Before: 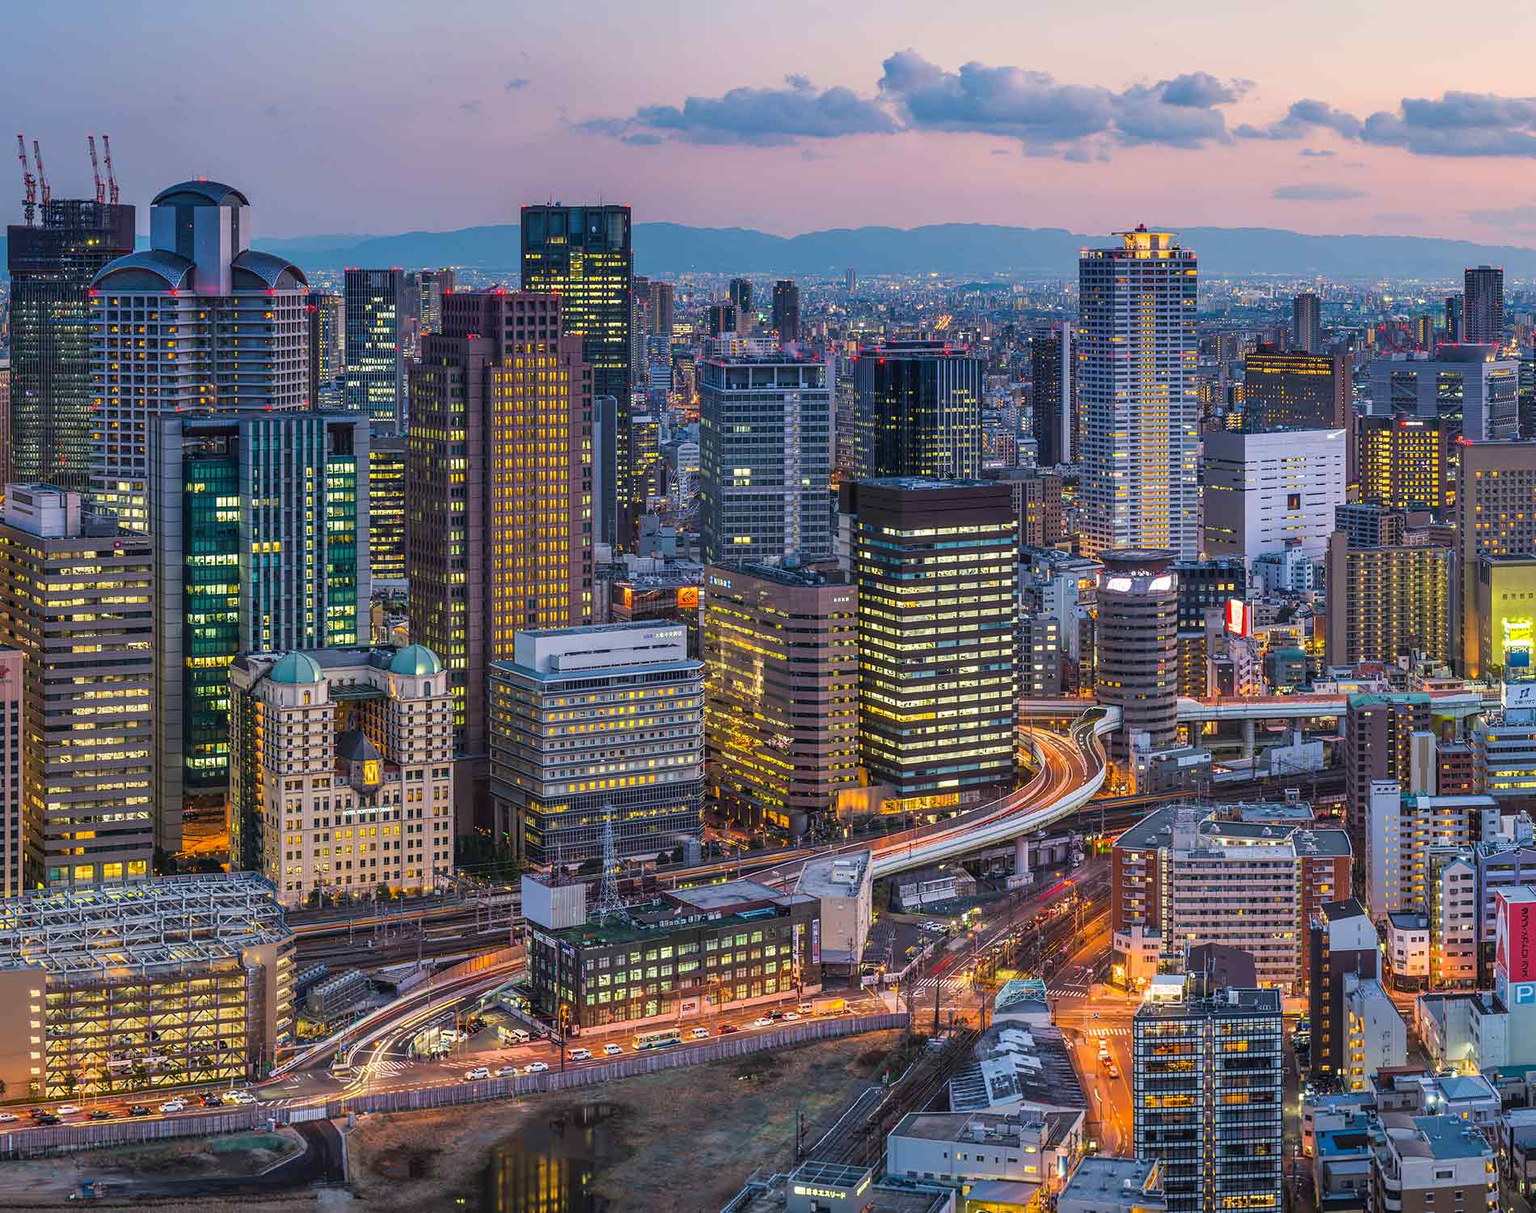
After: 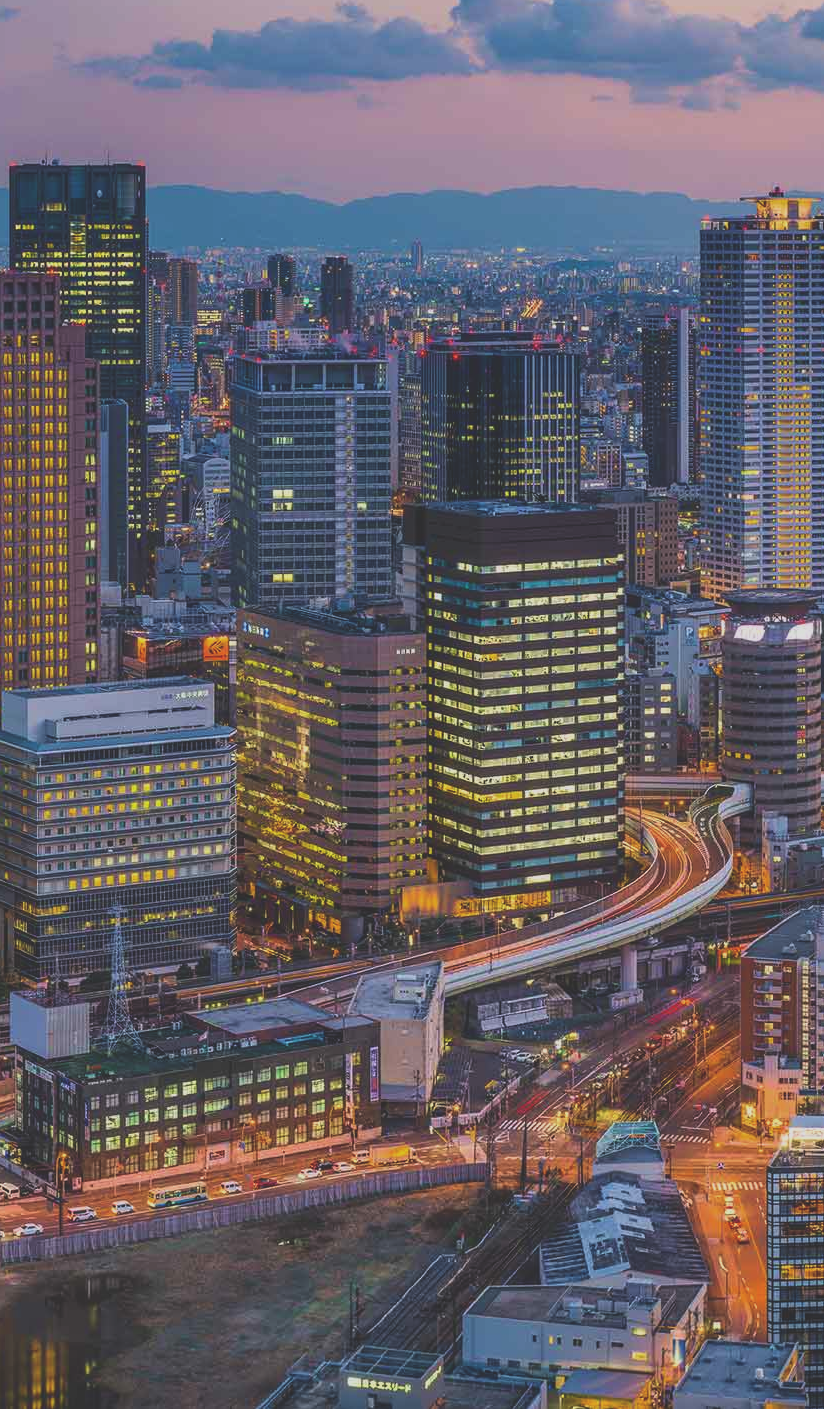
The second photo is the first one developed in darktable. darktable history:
velvia: on, module defaults
vibrance: vibrance 15%
exposure: black level correction -0.036, exposure -0.497 EV, compensate highlight preservation false
crop: left 33.452%, top 6.025%, right 23.155%
color balance: mode lift, gamma, gain (sRGB)
white balance: emerald 1
